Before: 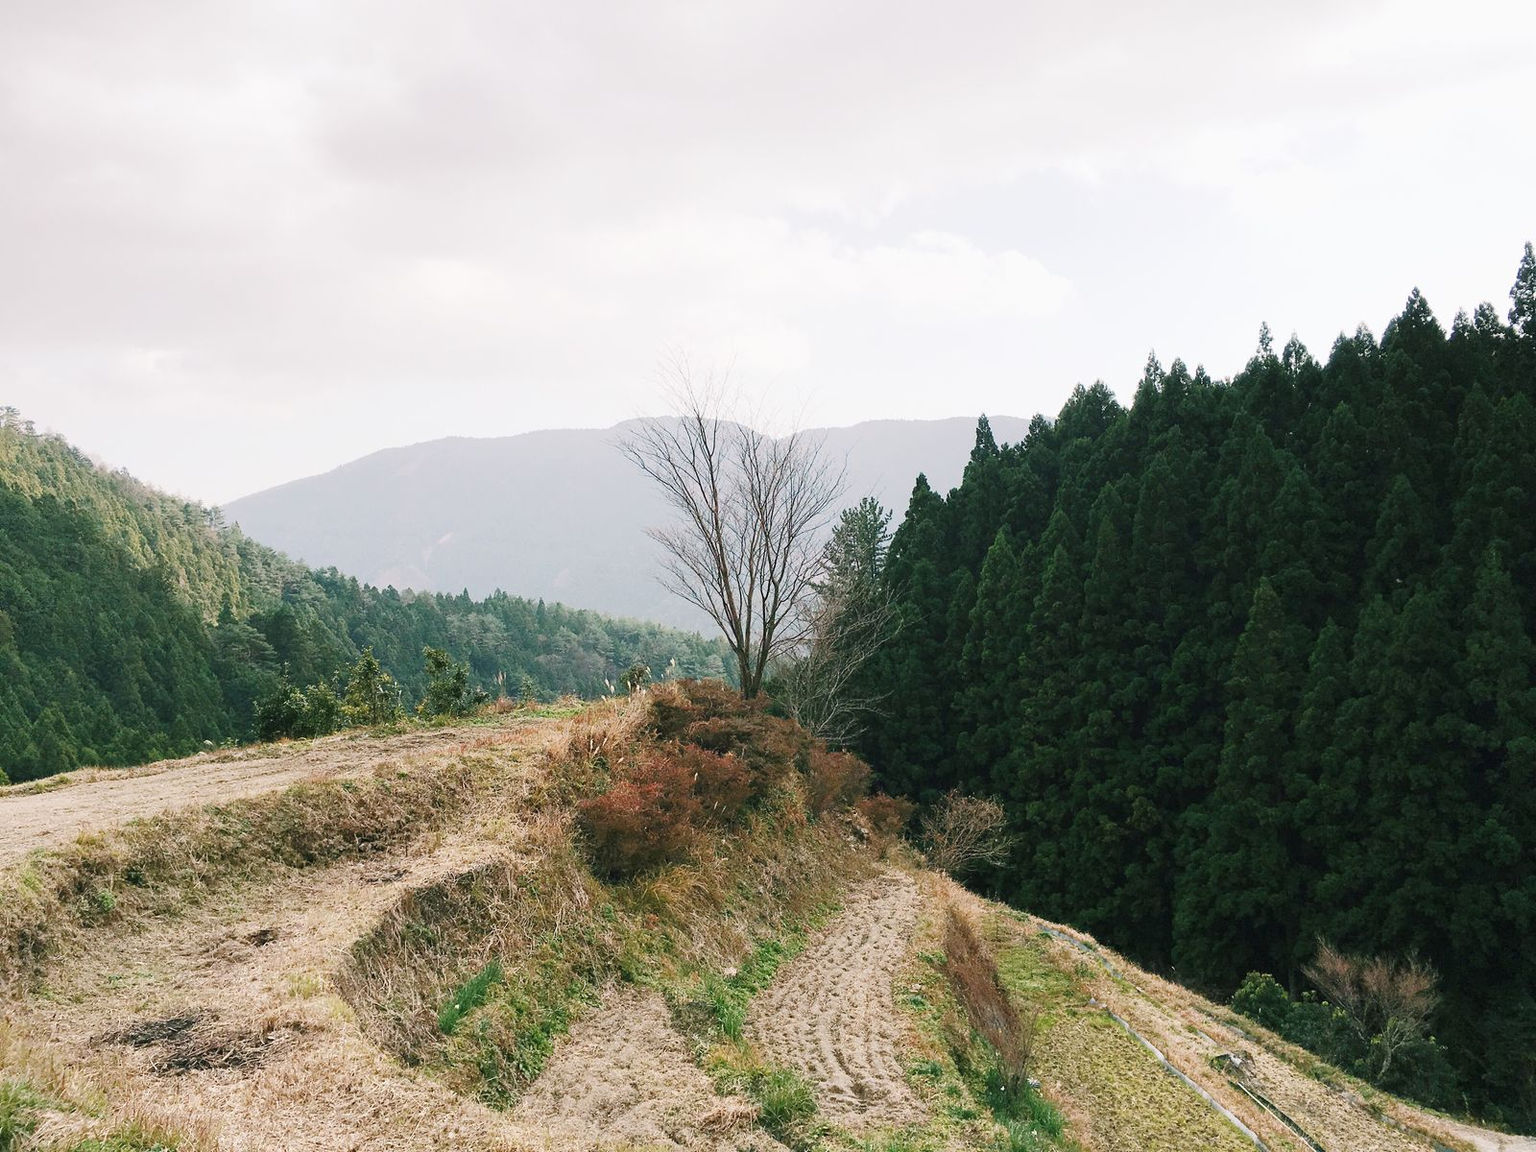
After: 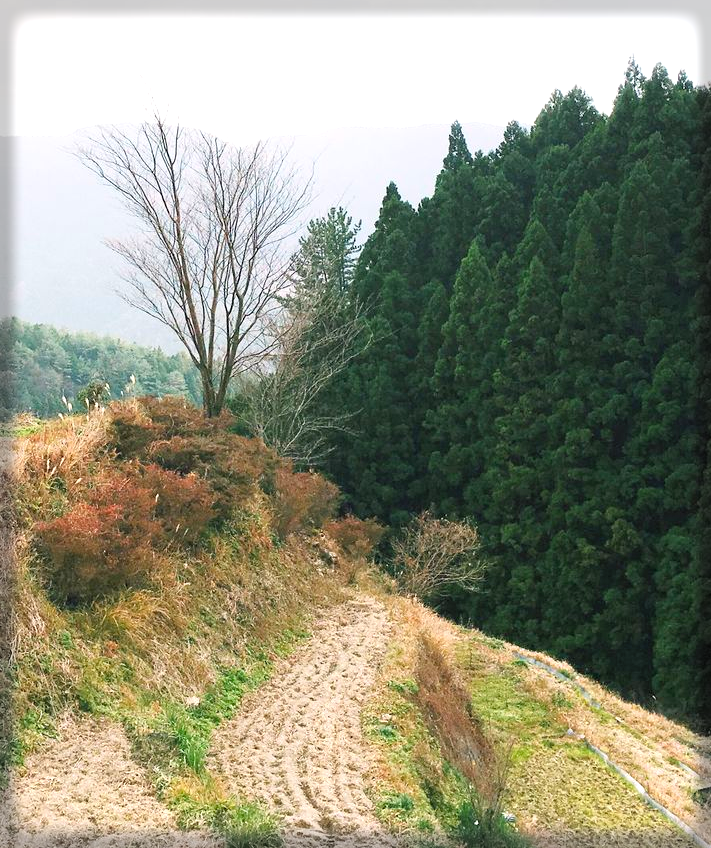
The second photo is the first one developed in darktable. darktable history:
exposure: black level correction 0.001, exposure 0.499 EV, compensate exposure bias true, compensate highlight preservation false
contrast brightness saturation: brightness 0.091, saturation 0.193
vignetting: fall-off start 93.23%, fall-off radius 5.69%, automatic ratio true, width/height ratio 1.332, shape 0.051, dithering 16-bit output
crop: left 35.548%, top 25.93%, right 19.98%, bottom 3.356%
